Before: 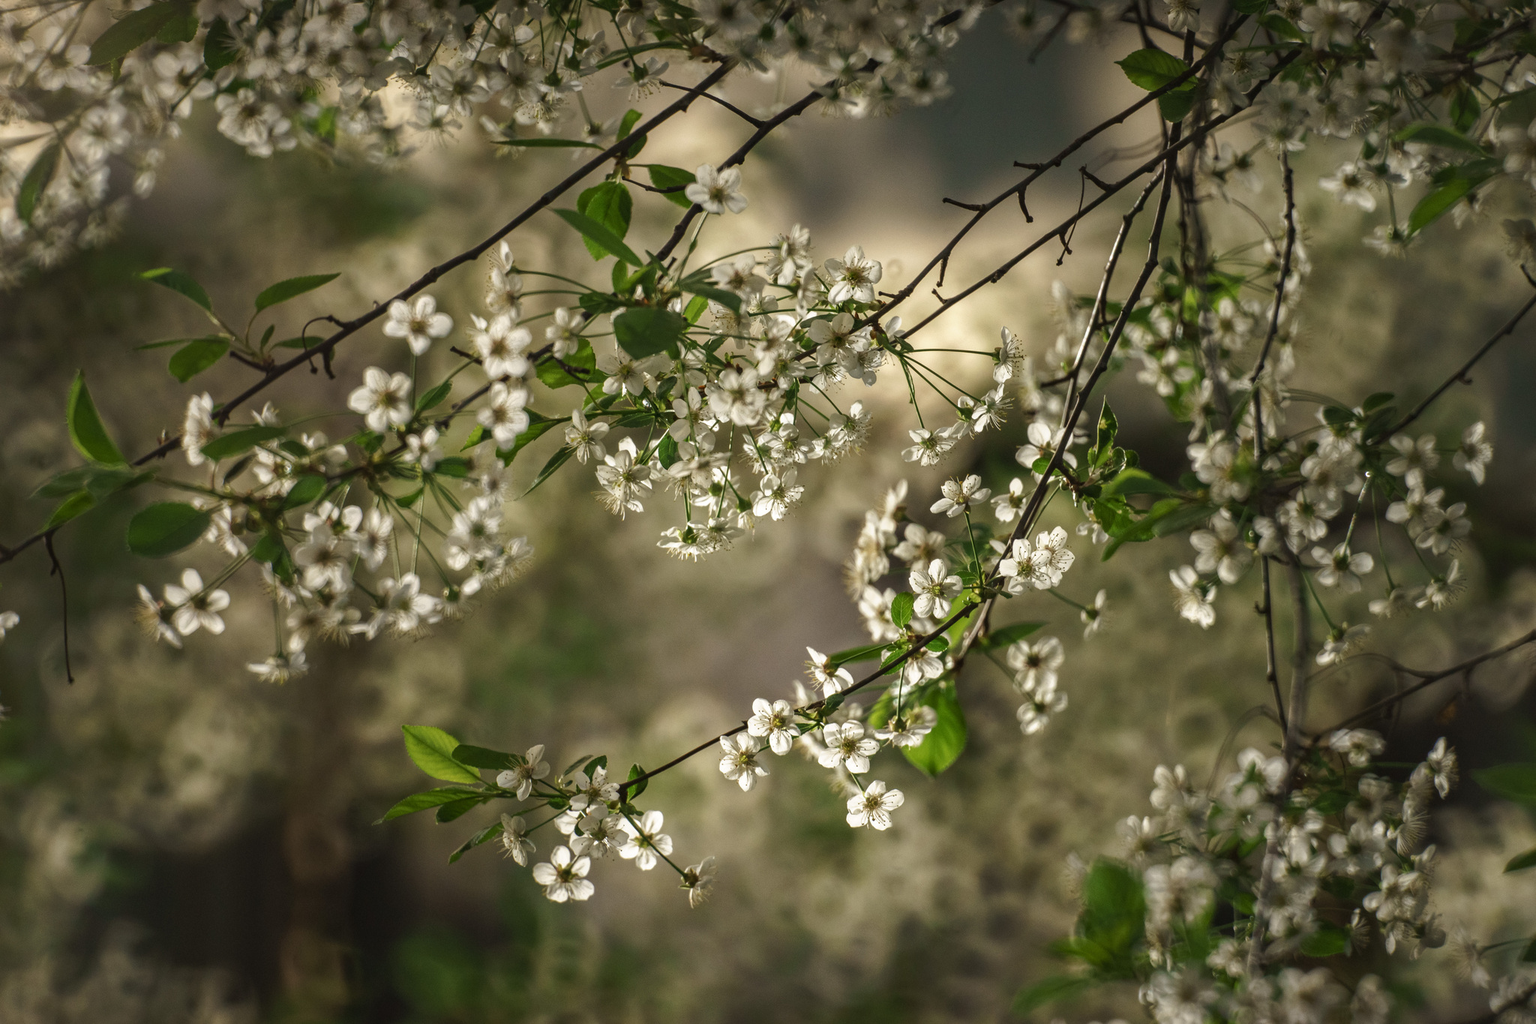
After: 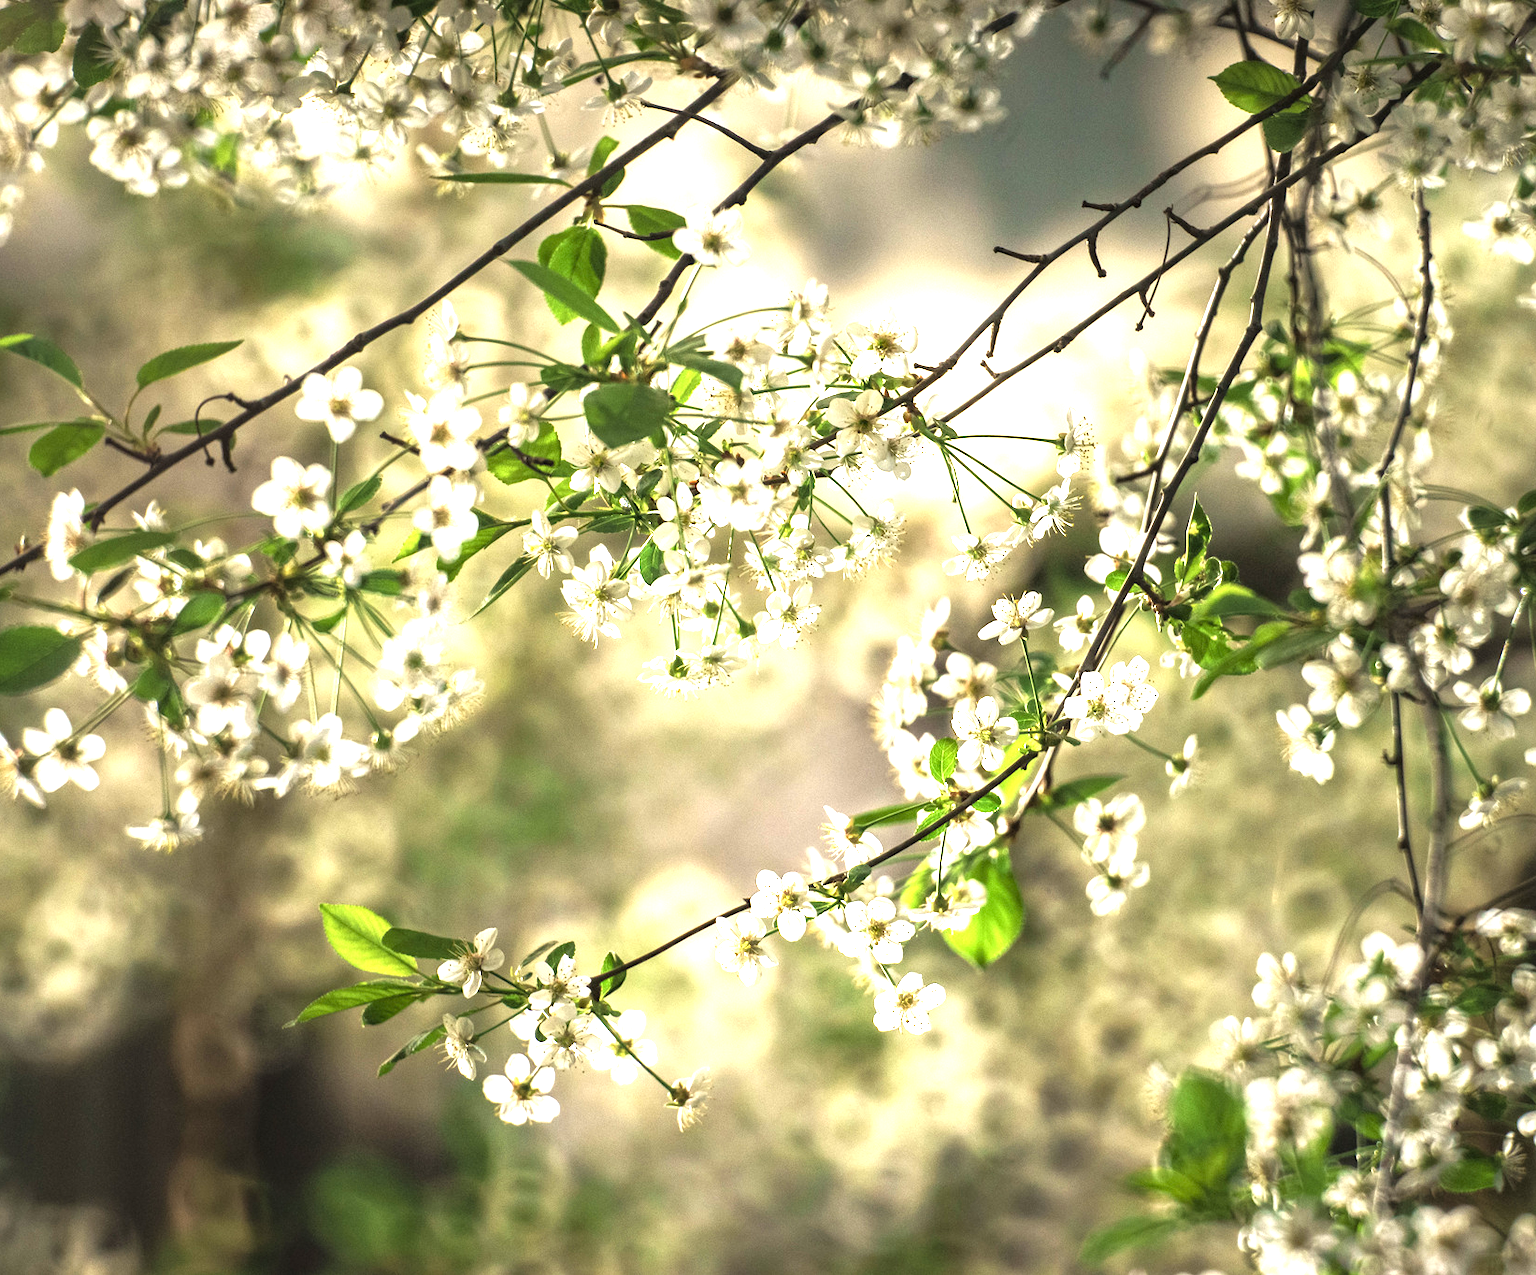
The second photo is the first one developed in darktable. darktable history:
exposure: black level correction 0, exposure 1.337 EV, compensate highlight preservation false
tone equalizer: -8 EV -0.733 EV, -7 EV -0.721 EV, -6 EV -0.577 EV, -5 EV -0.421 EV, -3 EV 0.391 EV, -2 EV 0.6 EV, -1 EV 0.688 EV, +0 EV 0.762 EV
local contrast: highlights 100%, shadows 98%, detail 119%, midtone range 0.2
crop and rotate: left 9.473%, right 10.301%
